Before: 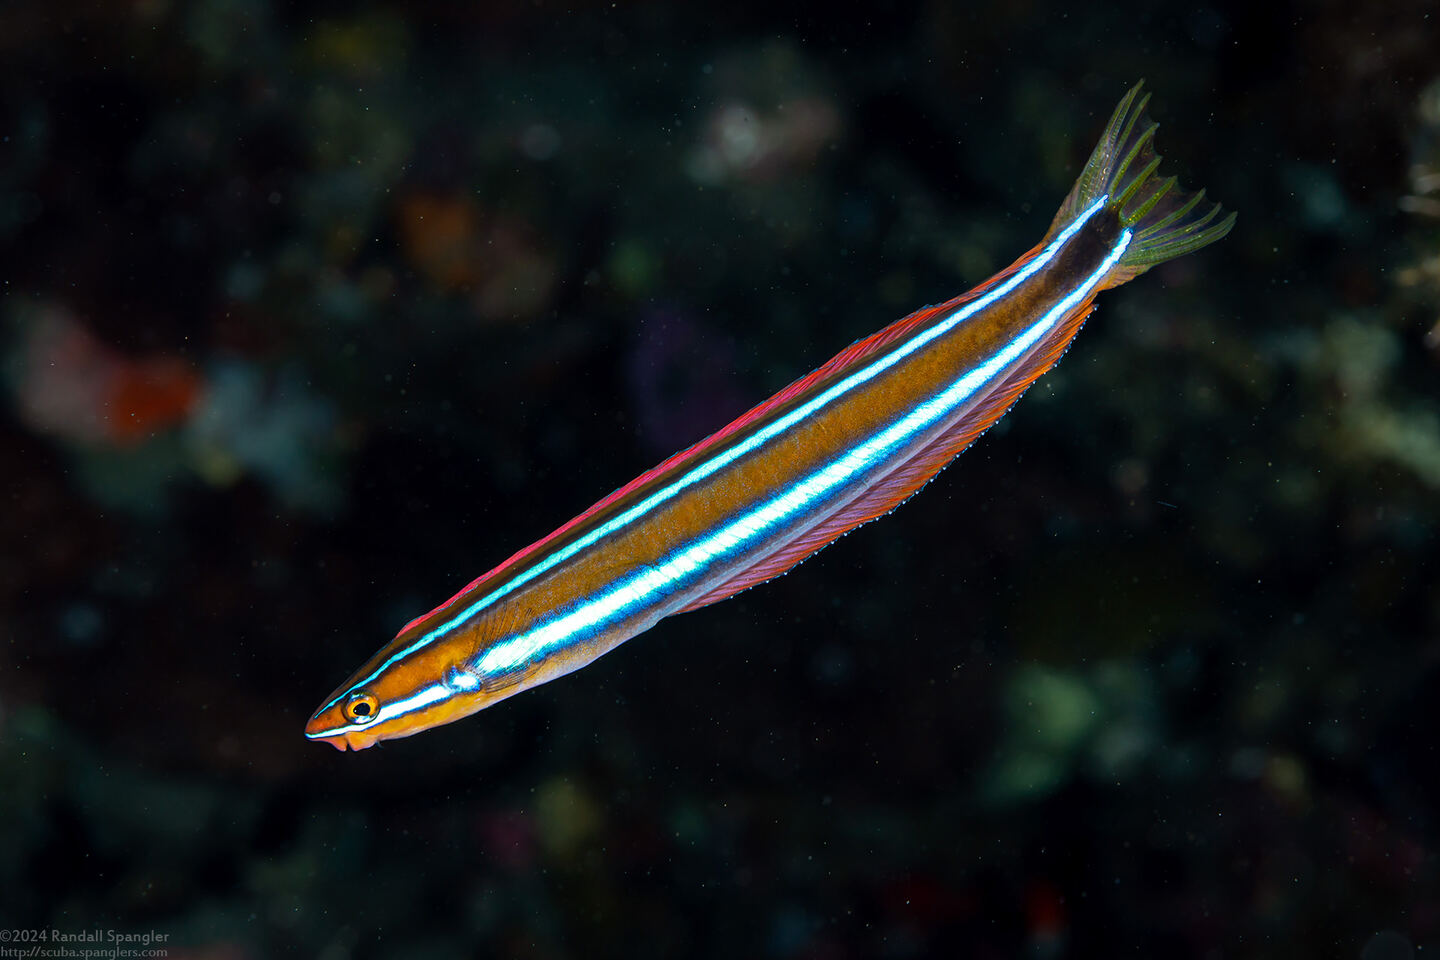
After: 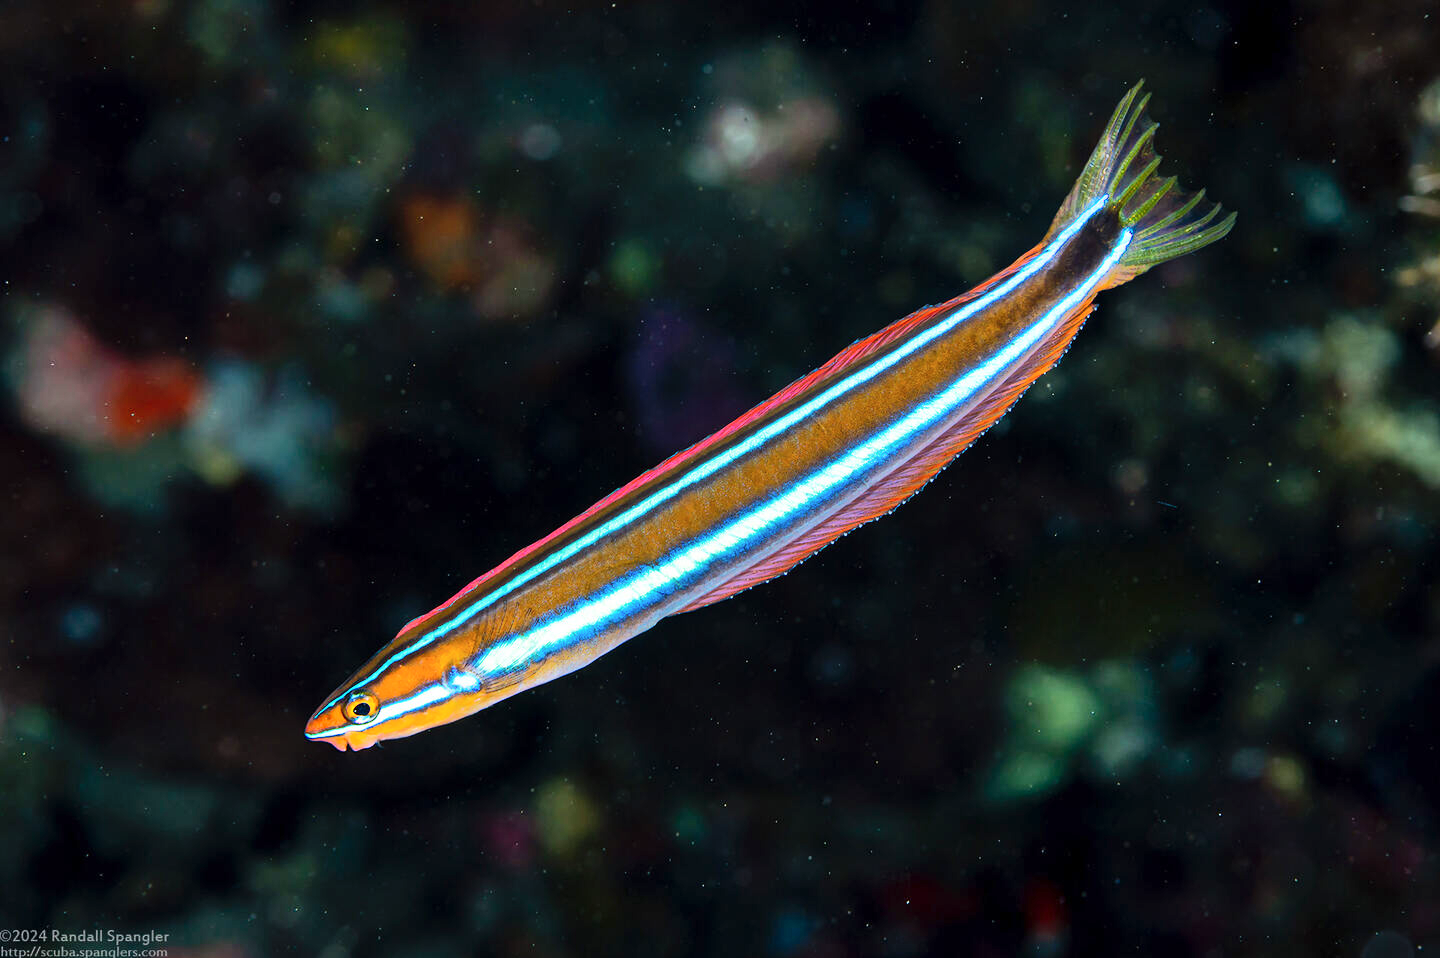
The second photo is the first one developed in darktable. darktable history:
crop: top 0.05%, bottom 0.098%
rgb levels: preserve colors max RGB
shadows and highlights: soften with gaussian
